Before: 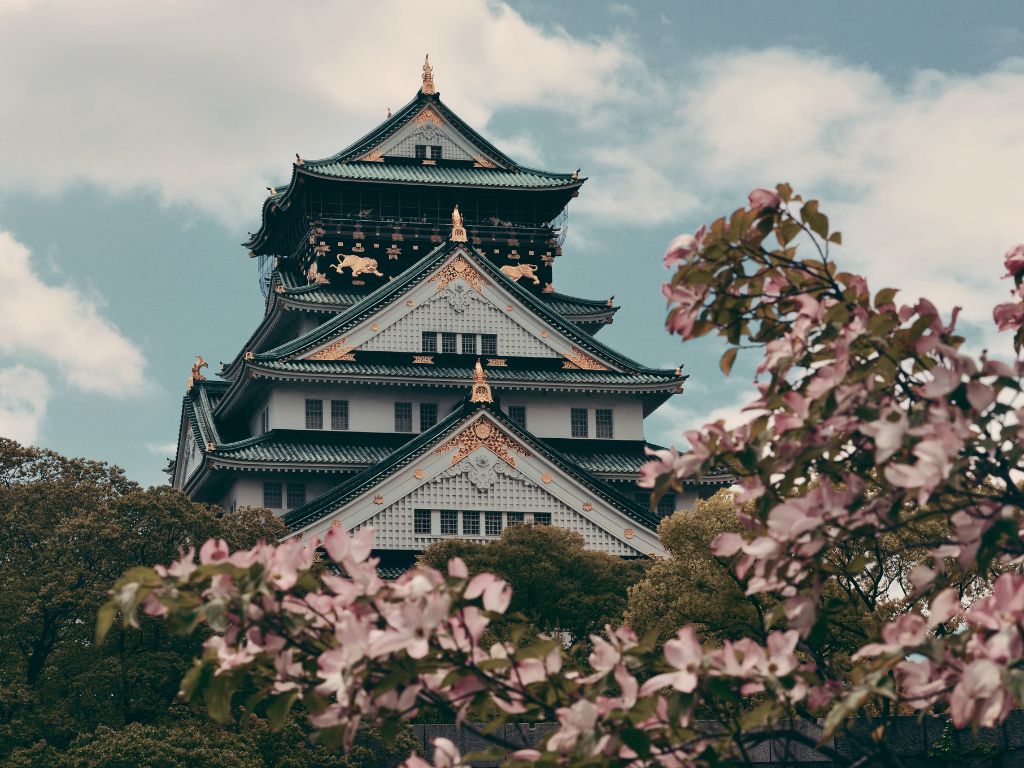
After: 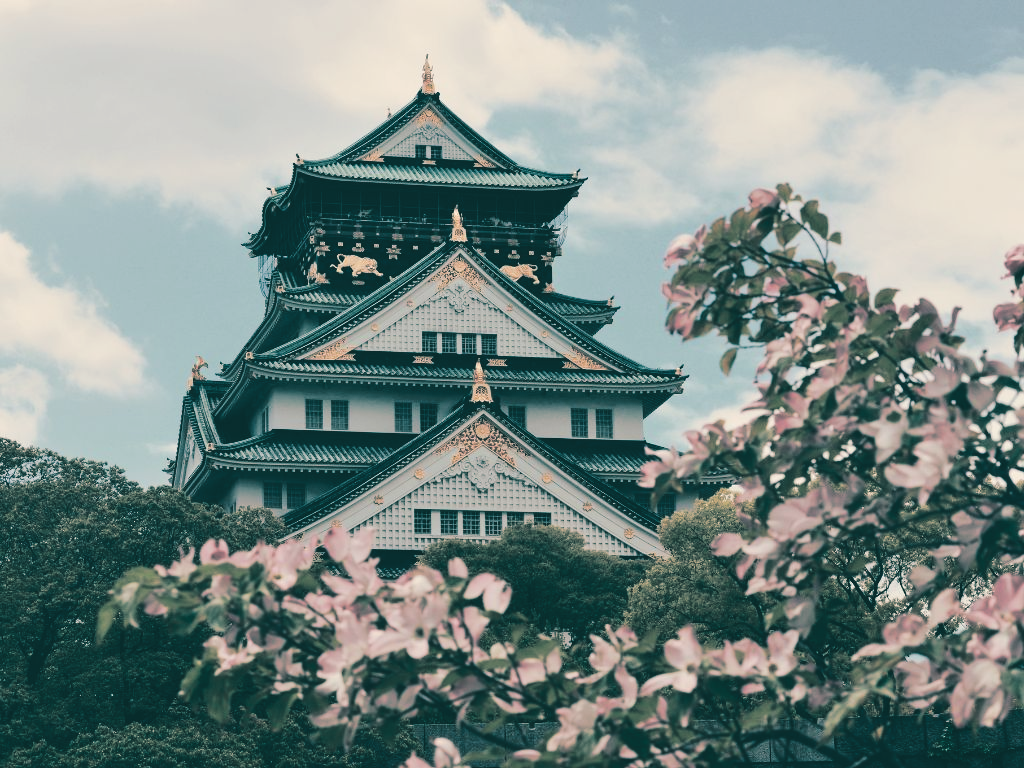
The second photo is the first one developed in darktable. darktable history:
tone curve: curves: ch0 [(0, 0) (0.003, 0.068) (0.011, 0.079) (0.025, 0.092) (0.044, 0.107) (0.069, 0.121) (0.1, 0.134) (0.136, 0.16) (0.177, 0.198) (0.224, 0.242) (0.277, 0.312) (0.335, 0.384) (0.399, 0.461) (0.468, 0.539) (0.543, 0.622) (0.623, 0.691) (0.709, 0.763) (0.801, 0.833) (0.898, 0.909) (1, 1)], preserve colors none
split-toning: shadows › hue 186.43°, highlights › hue 49.29°, compress 30.29%
levels: levels [0, 0.478, 1]
